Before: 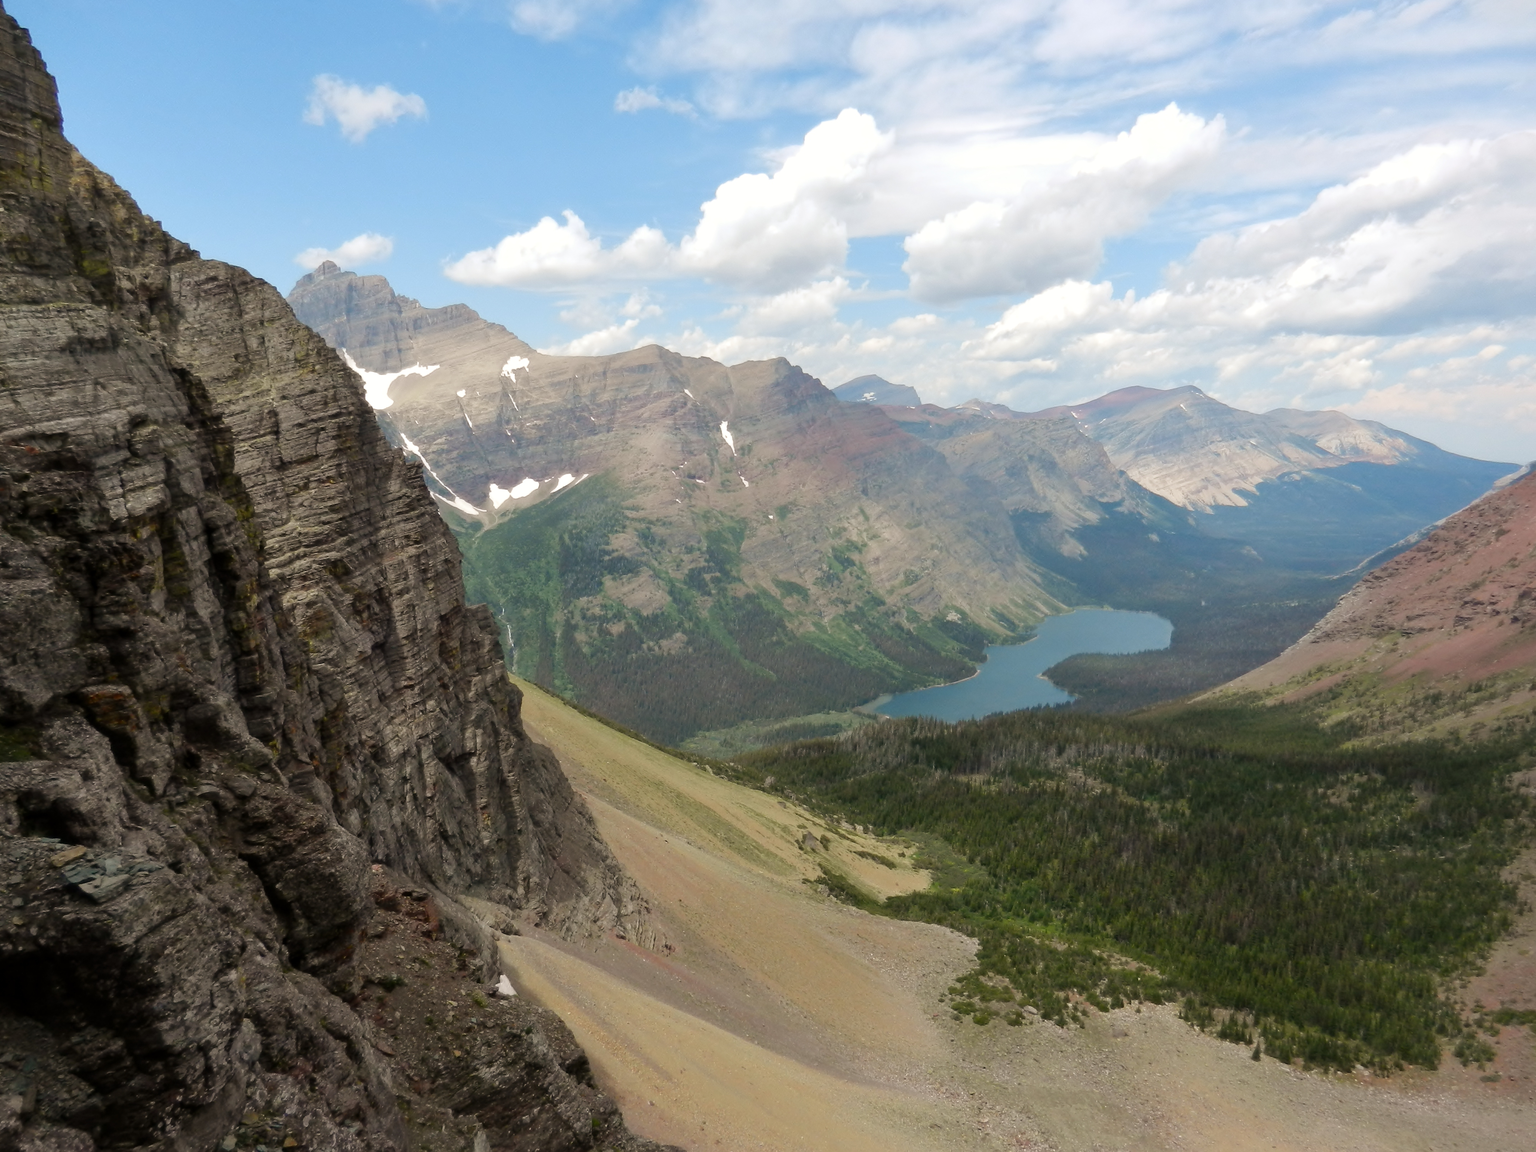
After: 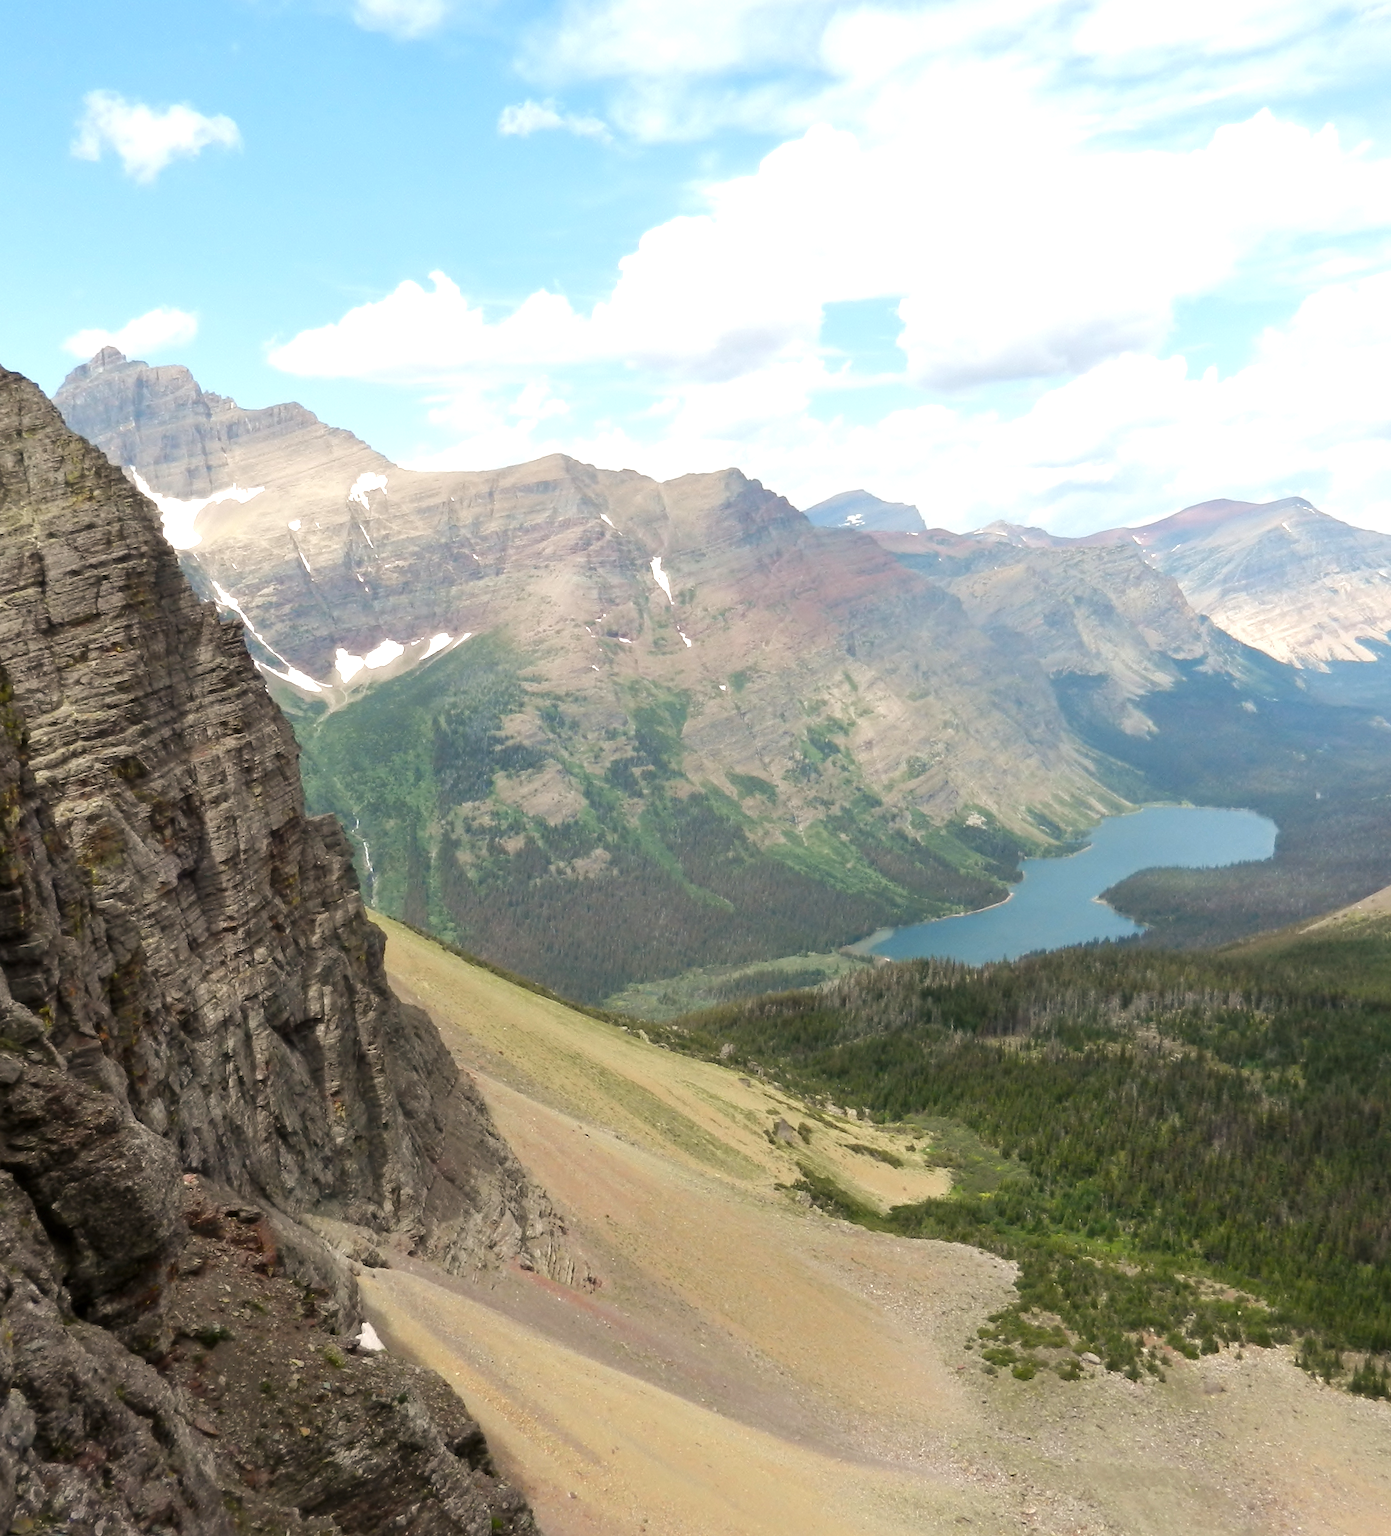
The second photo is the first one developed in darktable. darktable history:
exposure: exposure 0.6 EV, compensate highlight preservation false
rotate and perspective: rotation -1°, crop left 0.011, crop right 0.989, crop top 0.025, crop bottom 0.975
crop and rotate: left 15.546%, right 17.787%
